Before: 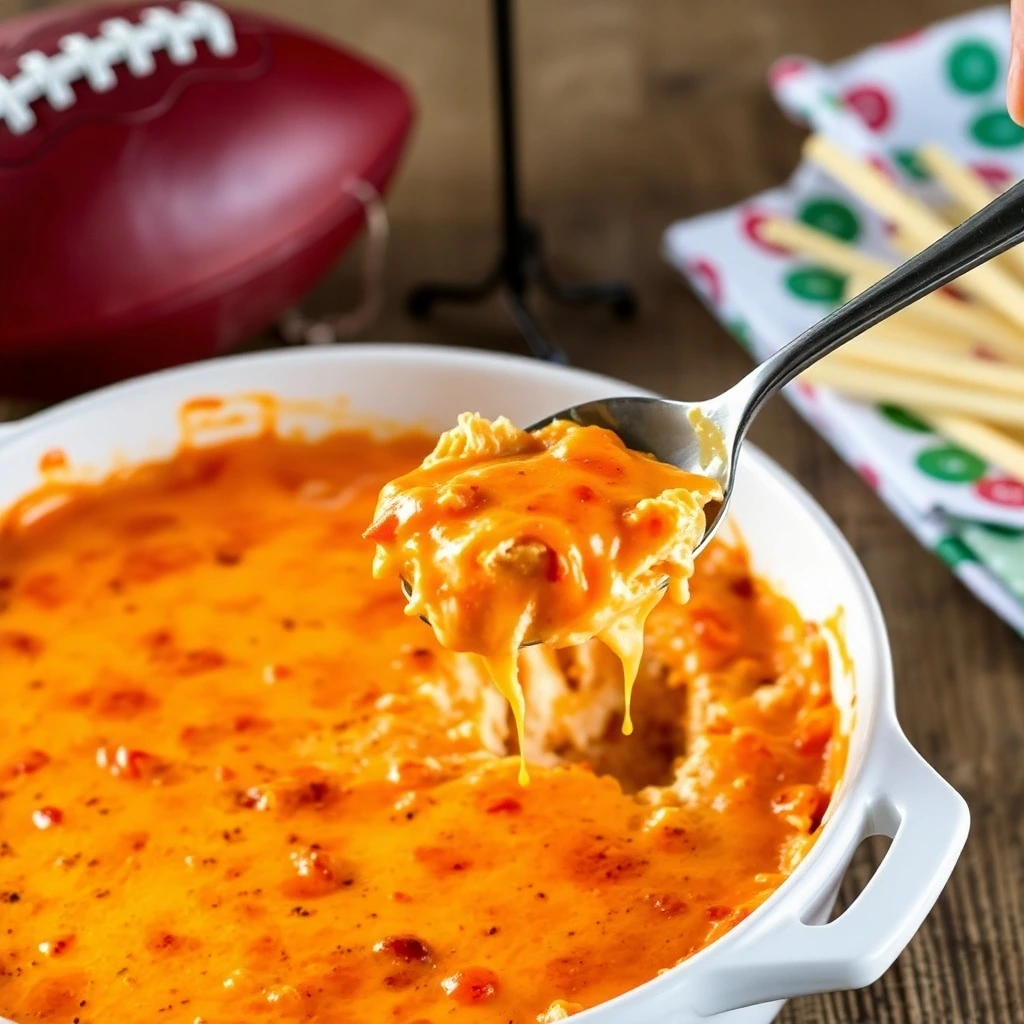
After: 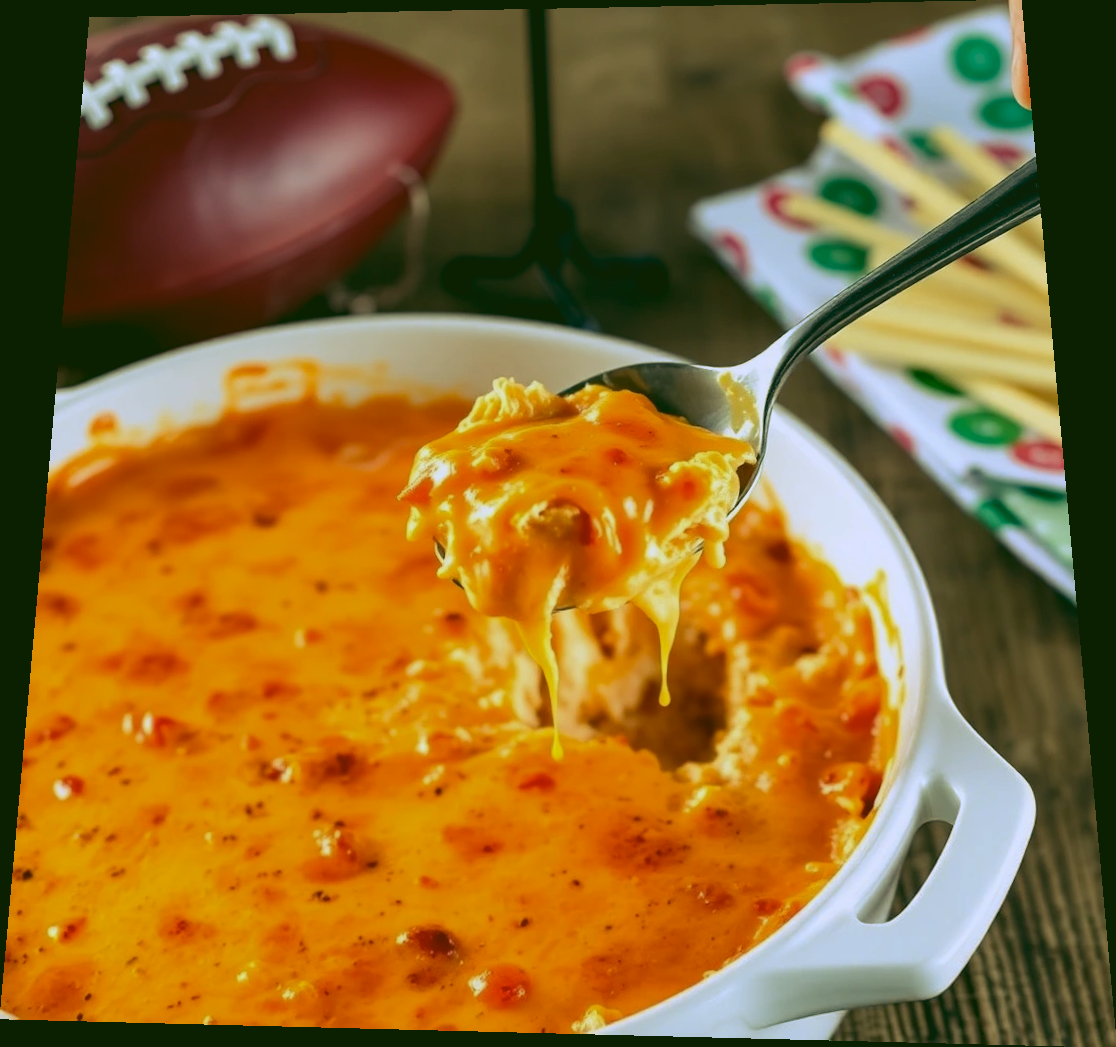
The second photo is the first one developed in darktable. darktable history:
rotate and perspective: rotation 0.128°, lens shift (vertical) -0.181, lens shift (horizontal) -0.044, shear 0.001, automatic cropping off
rgb curve: curves: ch0 [(0.123, 0.061) (0.995, 0.887)]; ch1 [(0.06, 0.116) (1, 0.906)]; ch2 [(0, 0) (0.824, 0.69) (1, 1)], mode RGB, independent channels, compensate middle gray true
